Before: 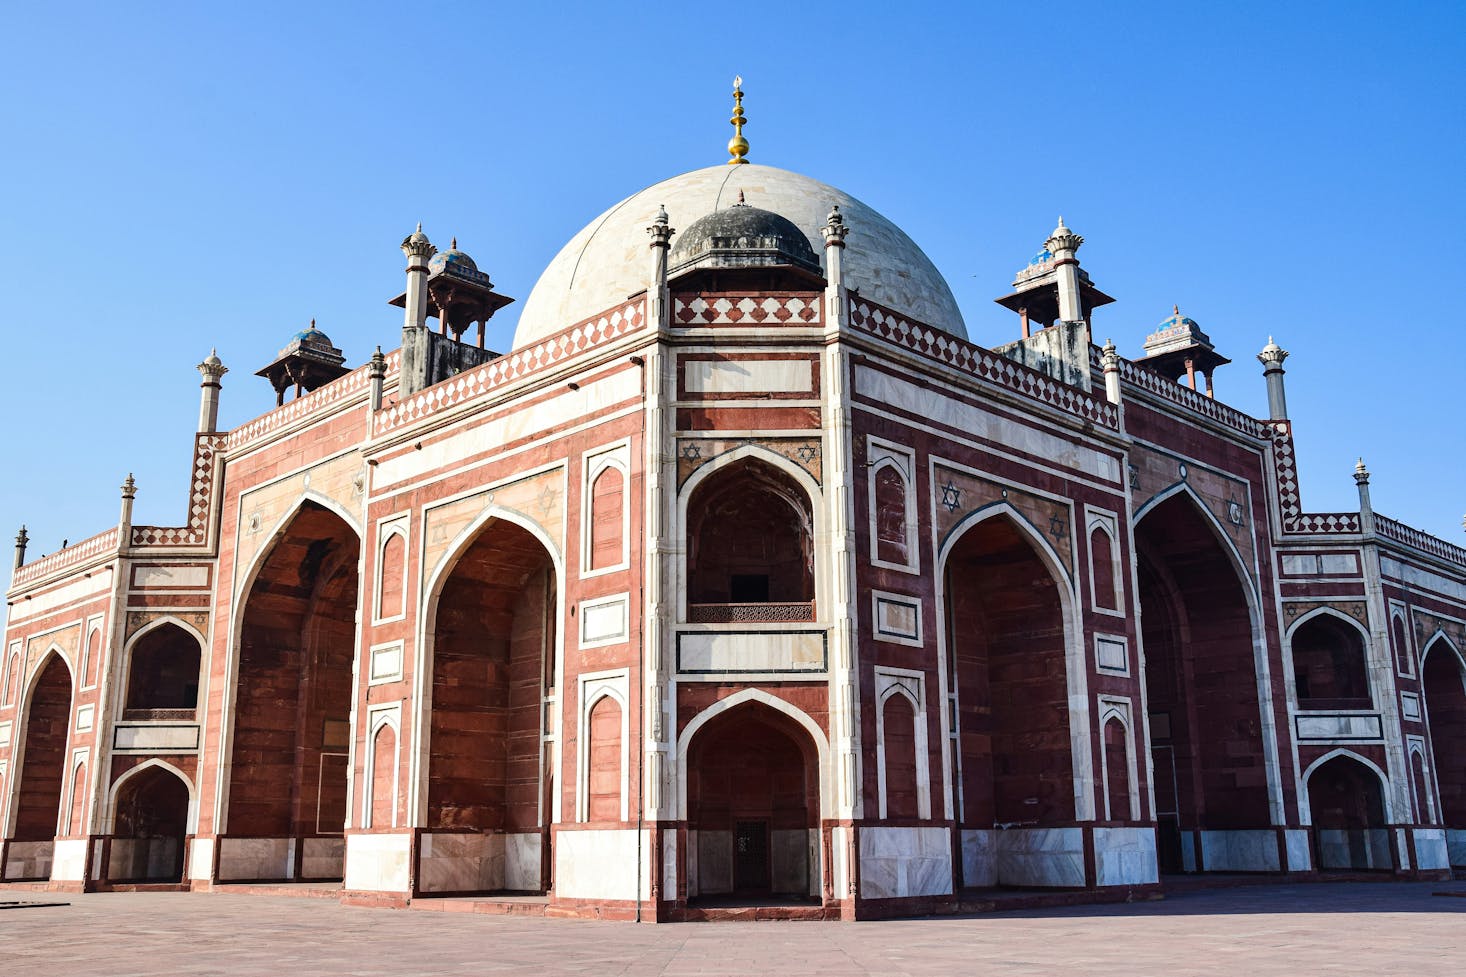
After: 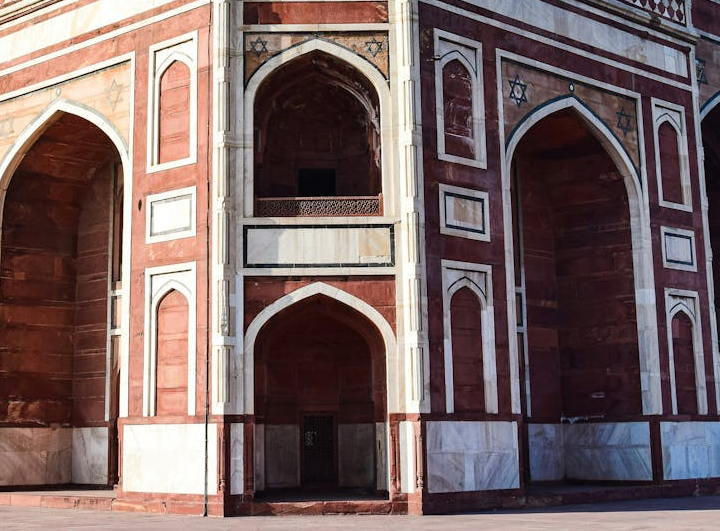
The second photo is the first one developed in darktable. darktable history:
crop: left 29.561%, top 41.624%, right 21.147%, bottom 3.472%
